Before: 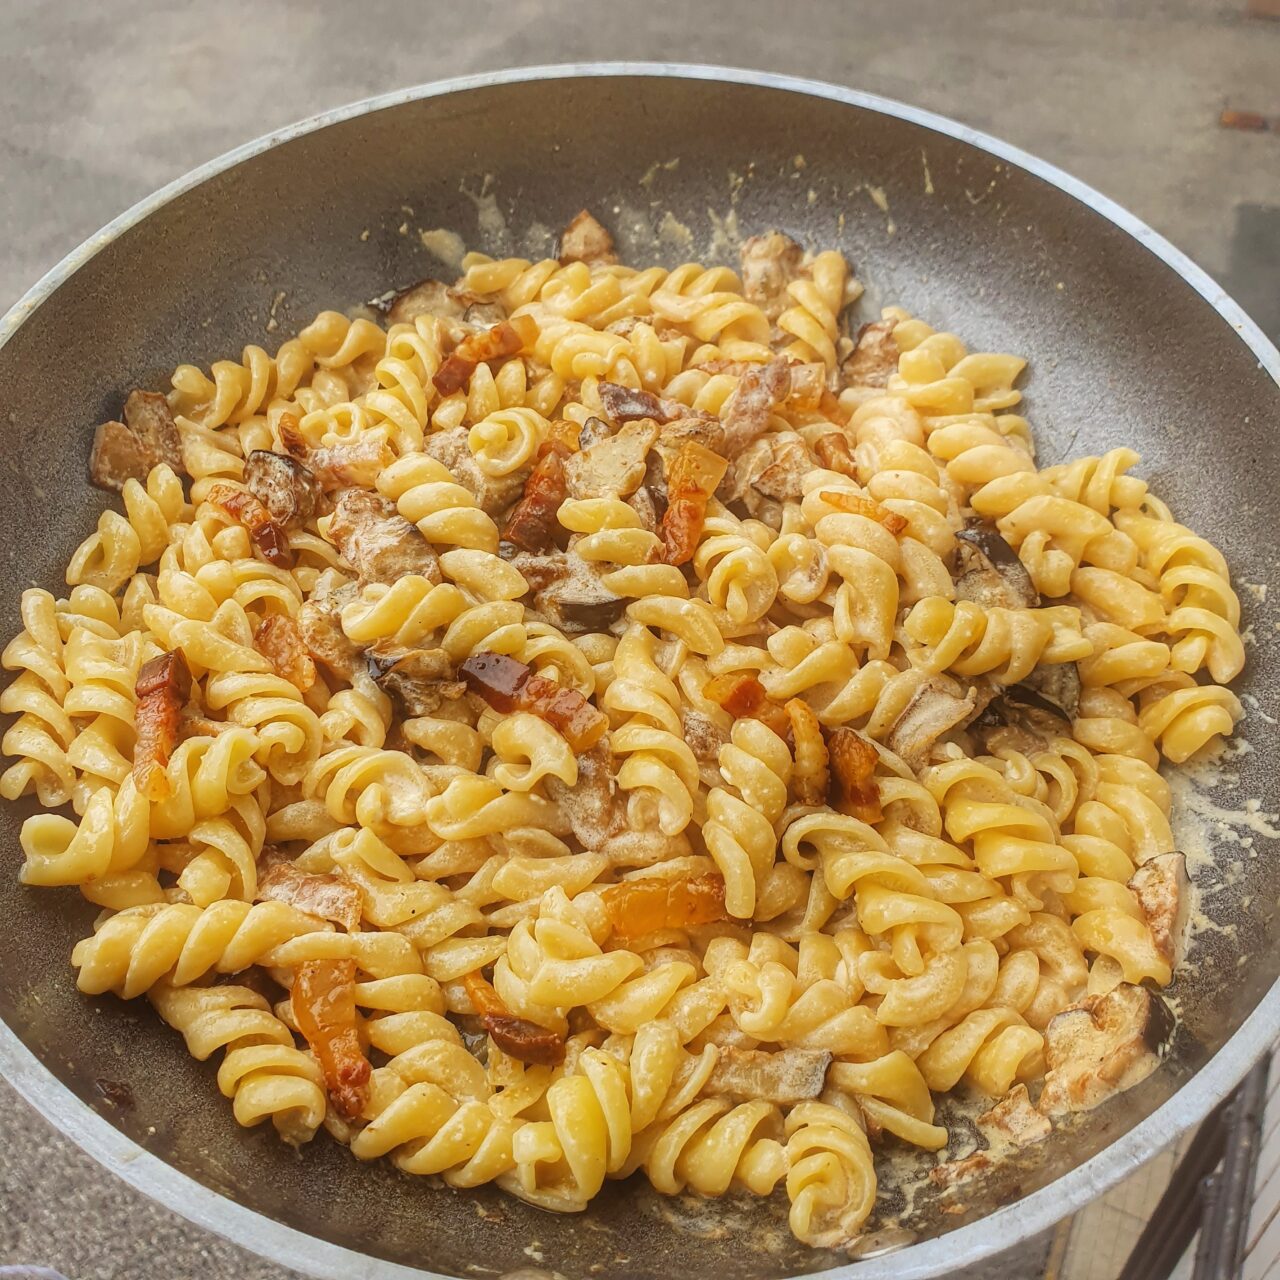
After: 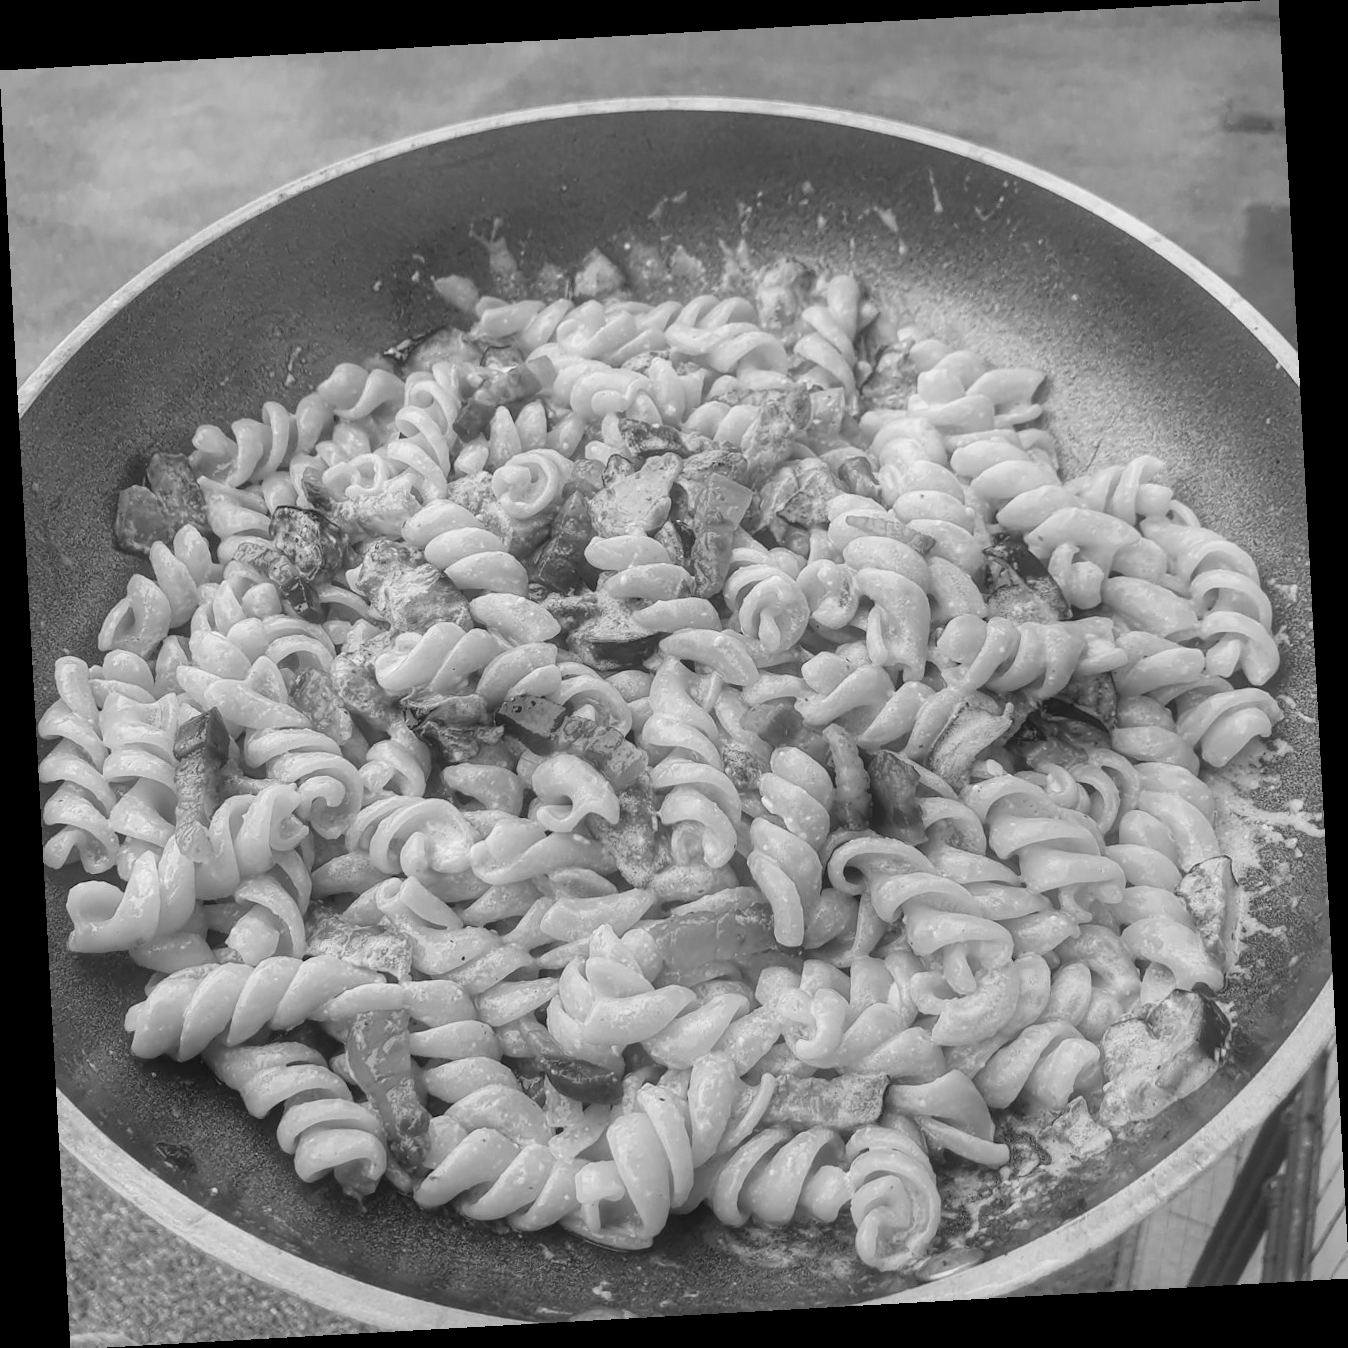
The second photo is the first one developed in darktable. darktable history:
rotate and perspective: rotation -3.18°, automatic cropping off
monochrome: on, module defaults
tone equalizer: on, module defaults
